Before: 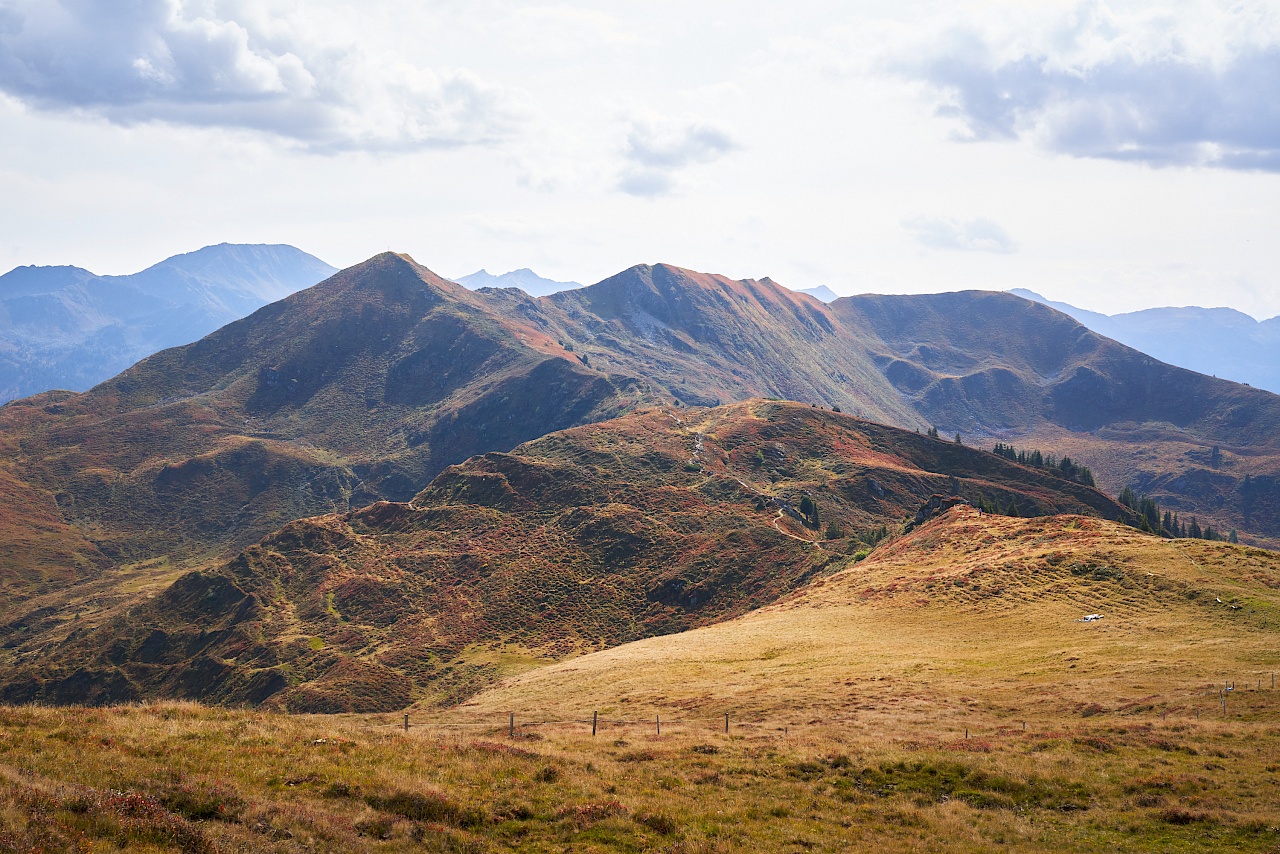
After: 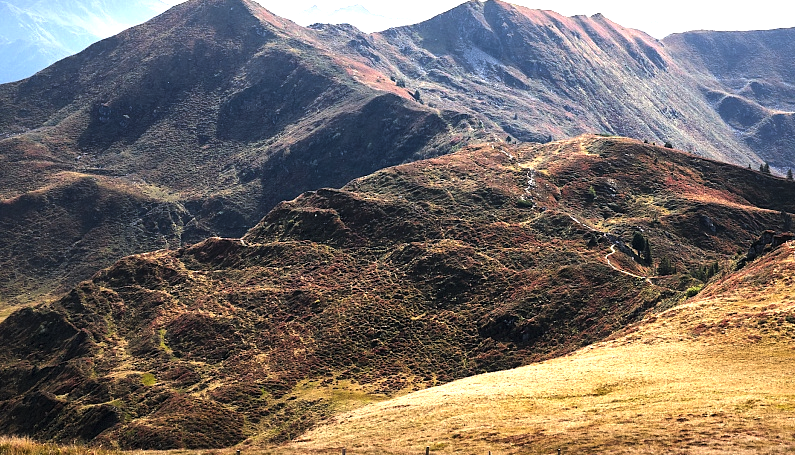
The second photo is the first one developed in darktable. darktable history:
local contrast: mode bilateral grid, contrast 21, coarseness 51, detail 128%, midtone range 0.2
levels: levels [0.044, 0.475, 0.791]
crop: left 13.177%, top 30.914%, right 24.691%, bottom 15.749%
